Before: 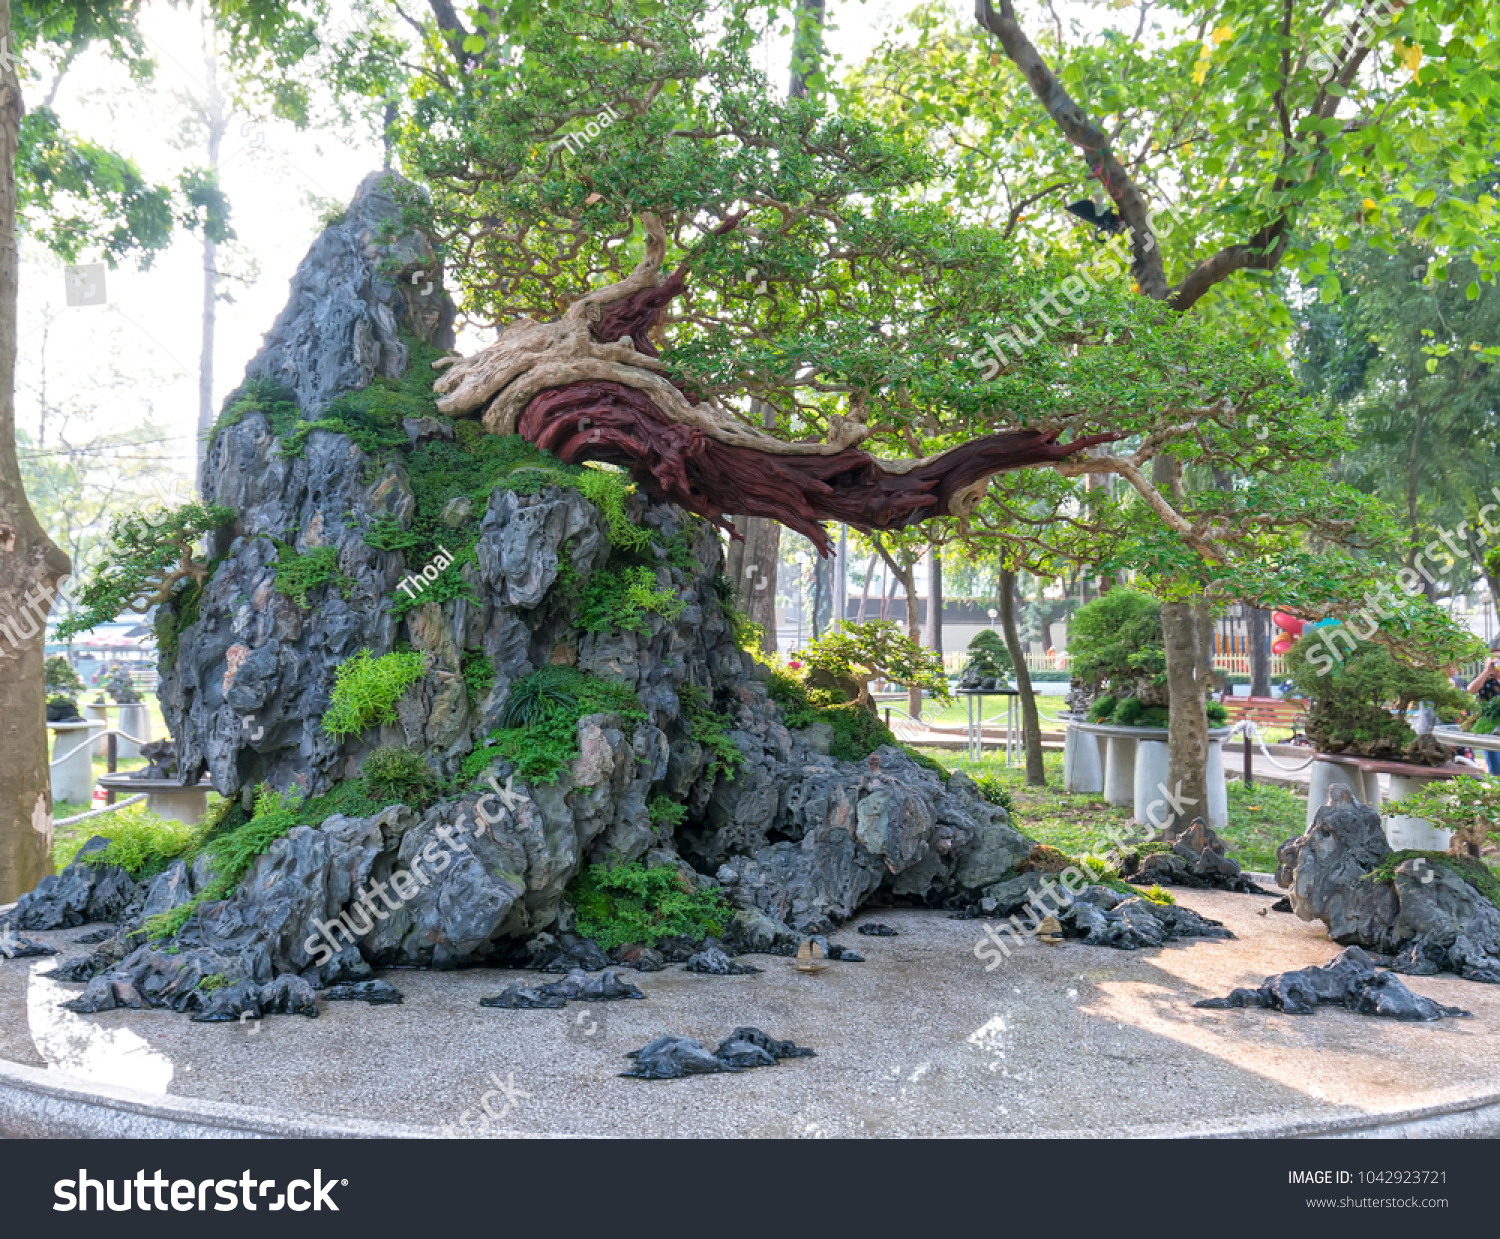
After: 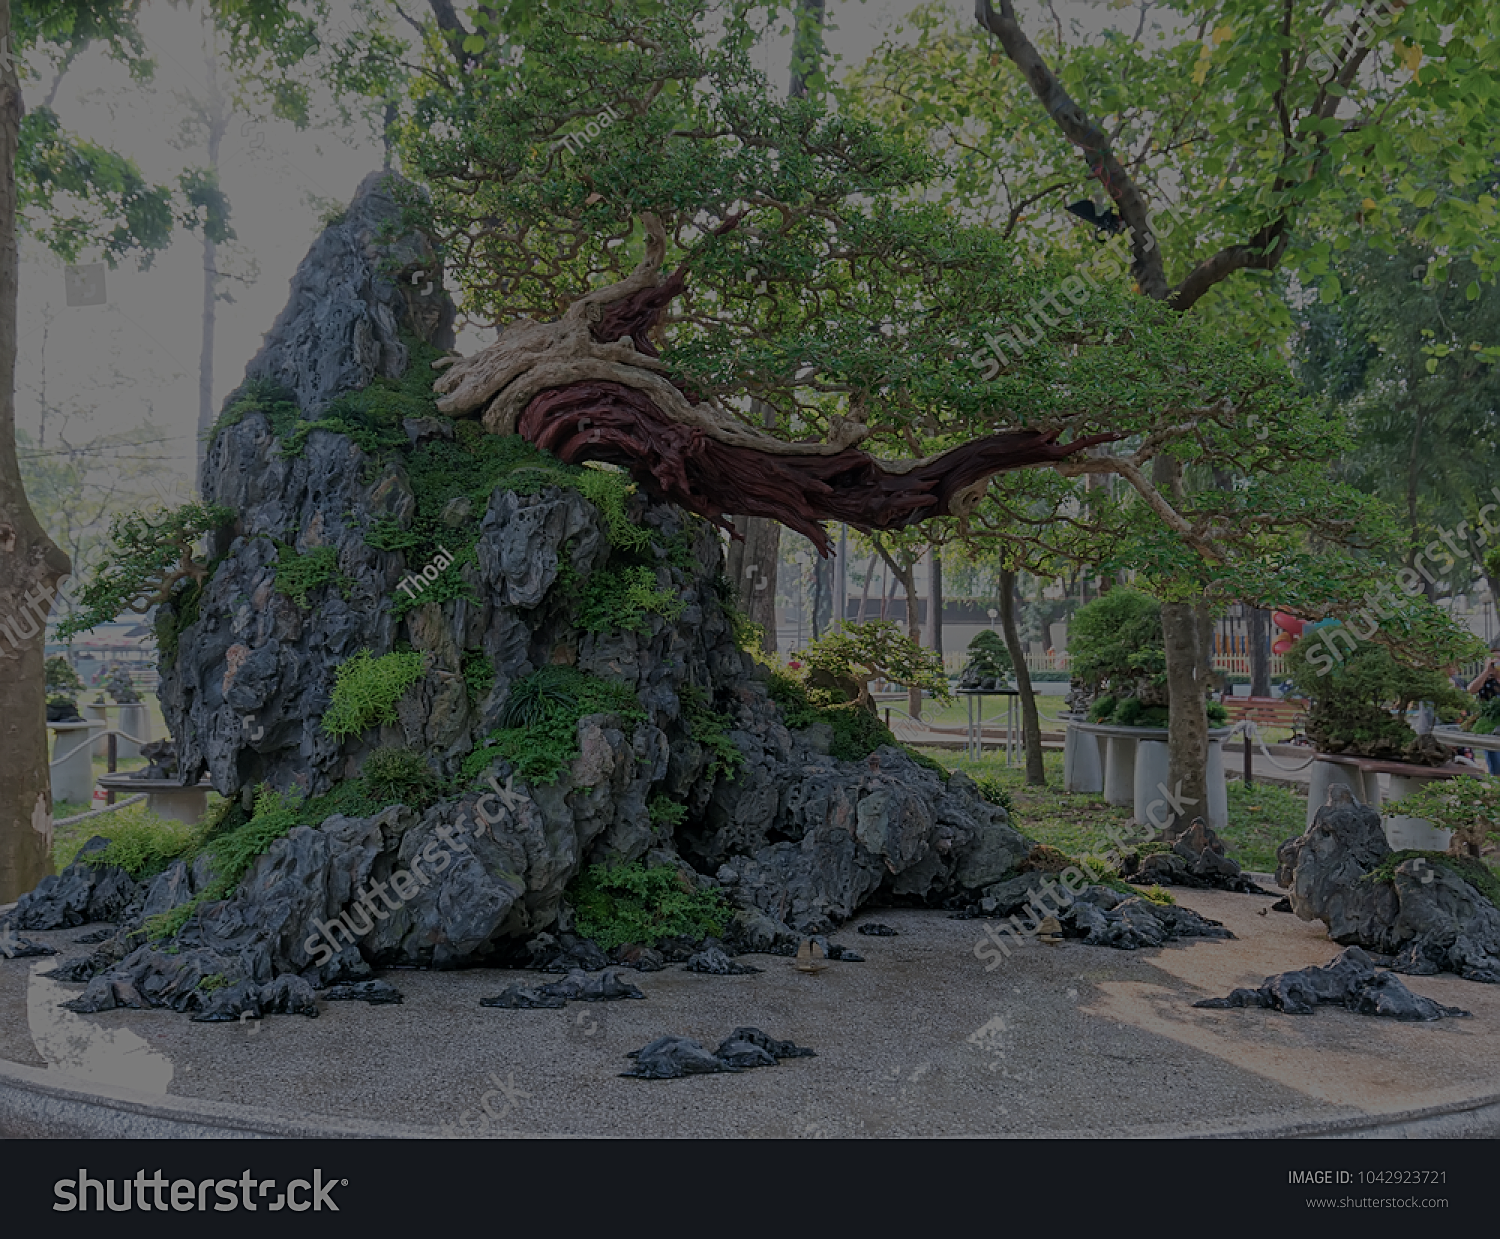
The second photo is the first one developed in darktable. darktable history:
color balance rgb: perceptual brilliance grading › global brilliance -48.39%
sharpen: amount 0.6
